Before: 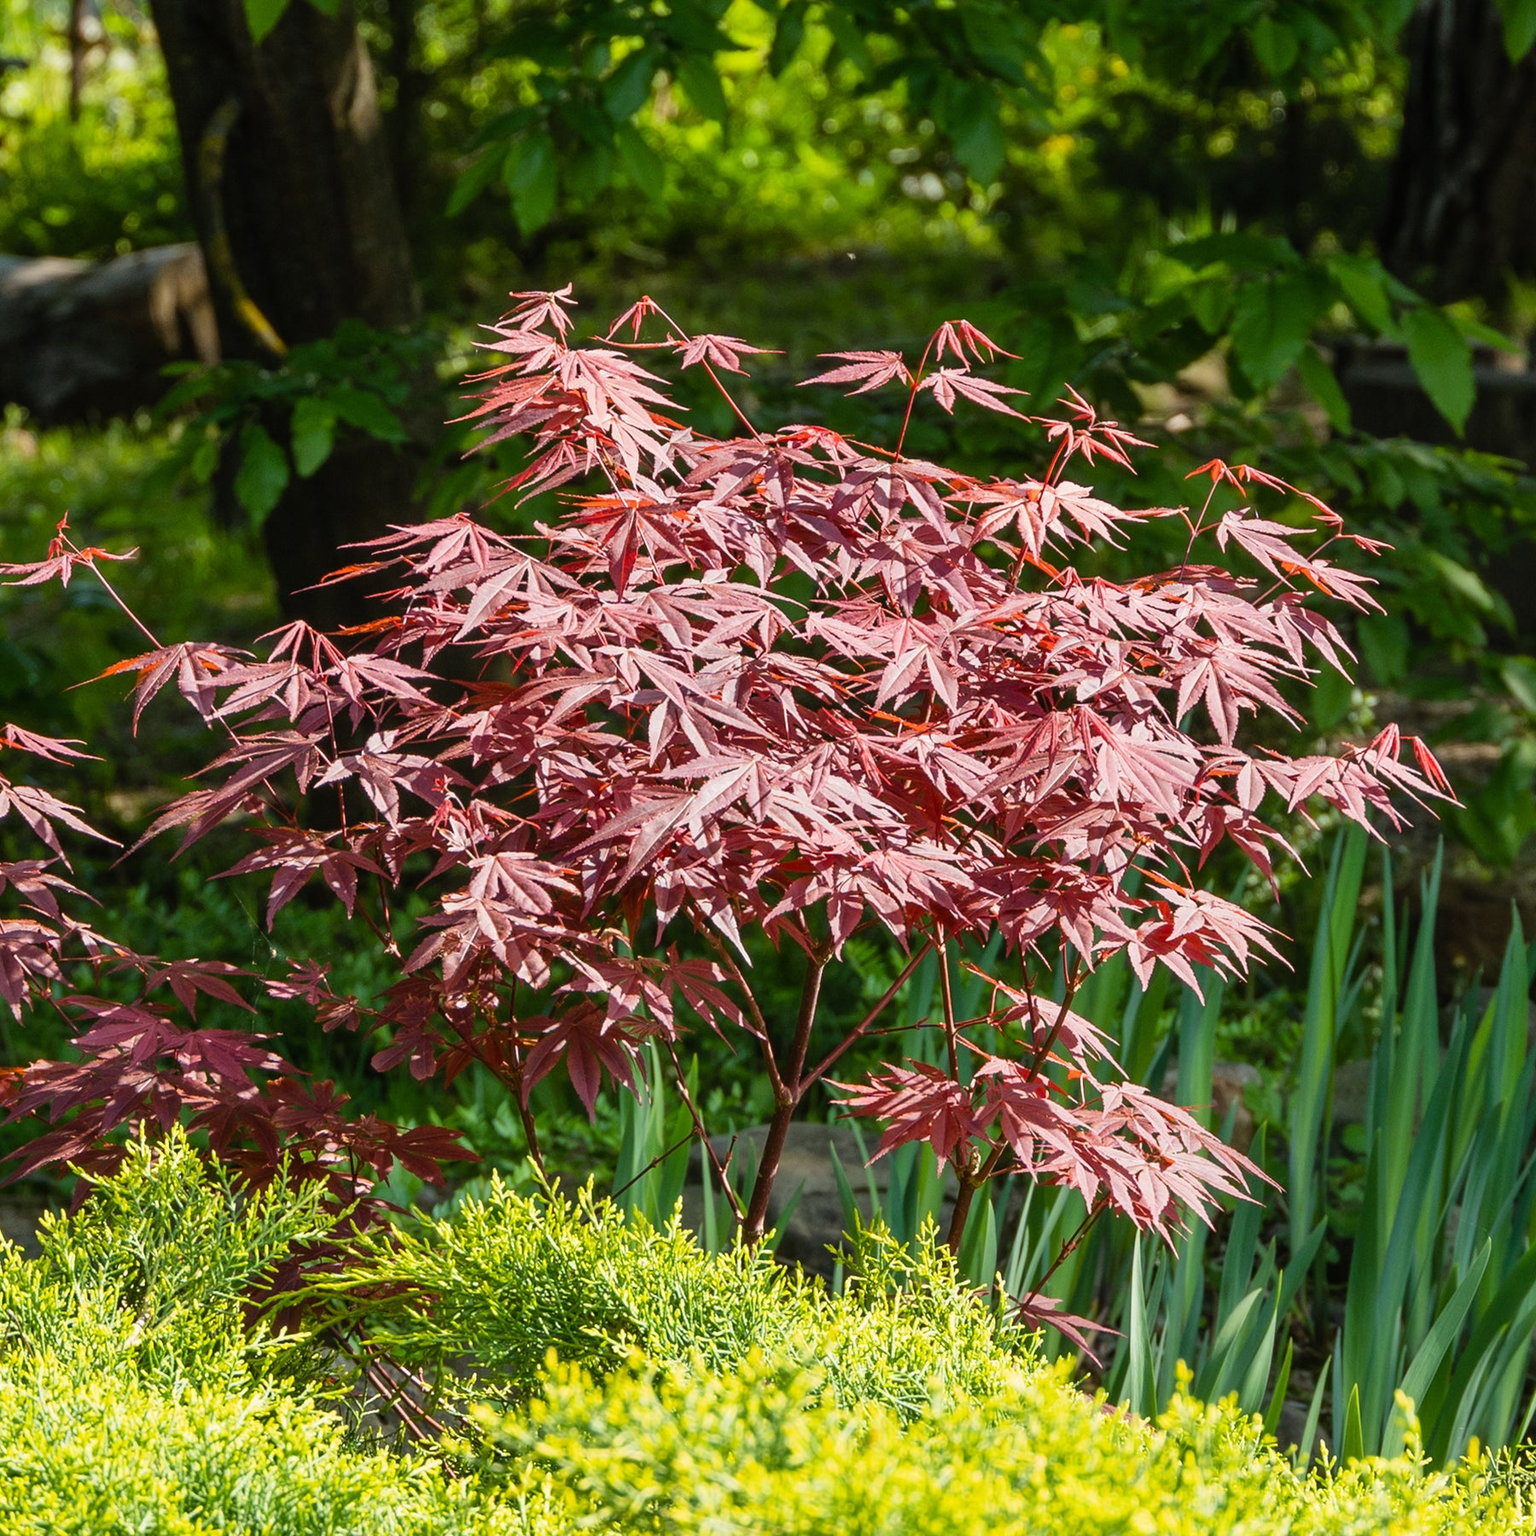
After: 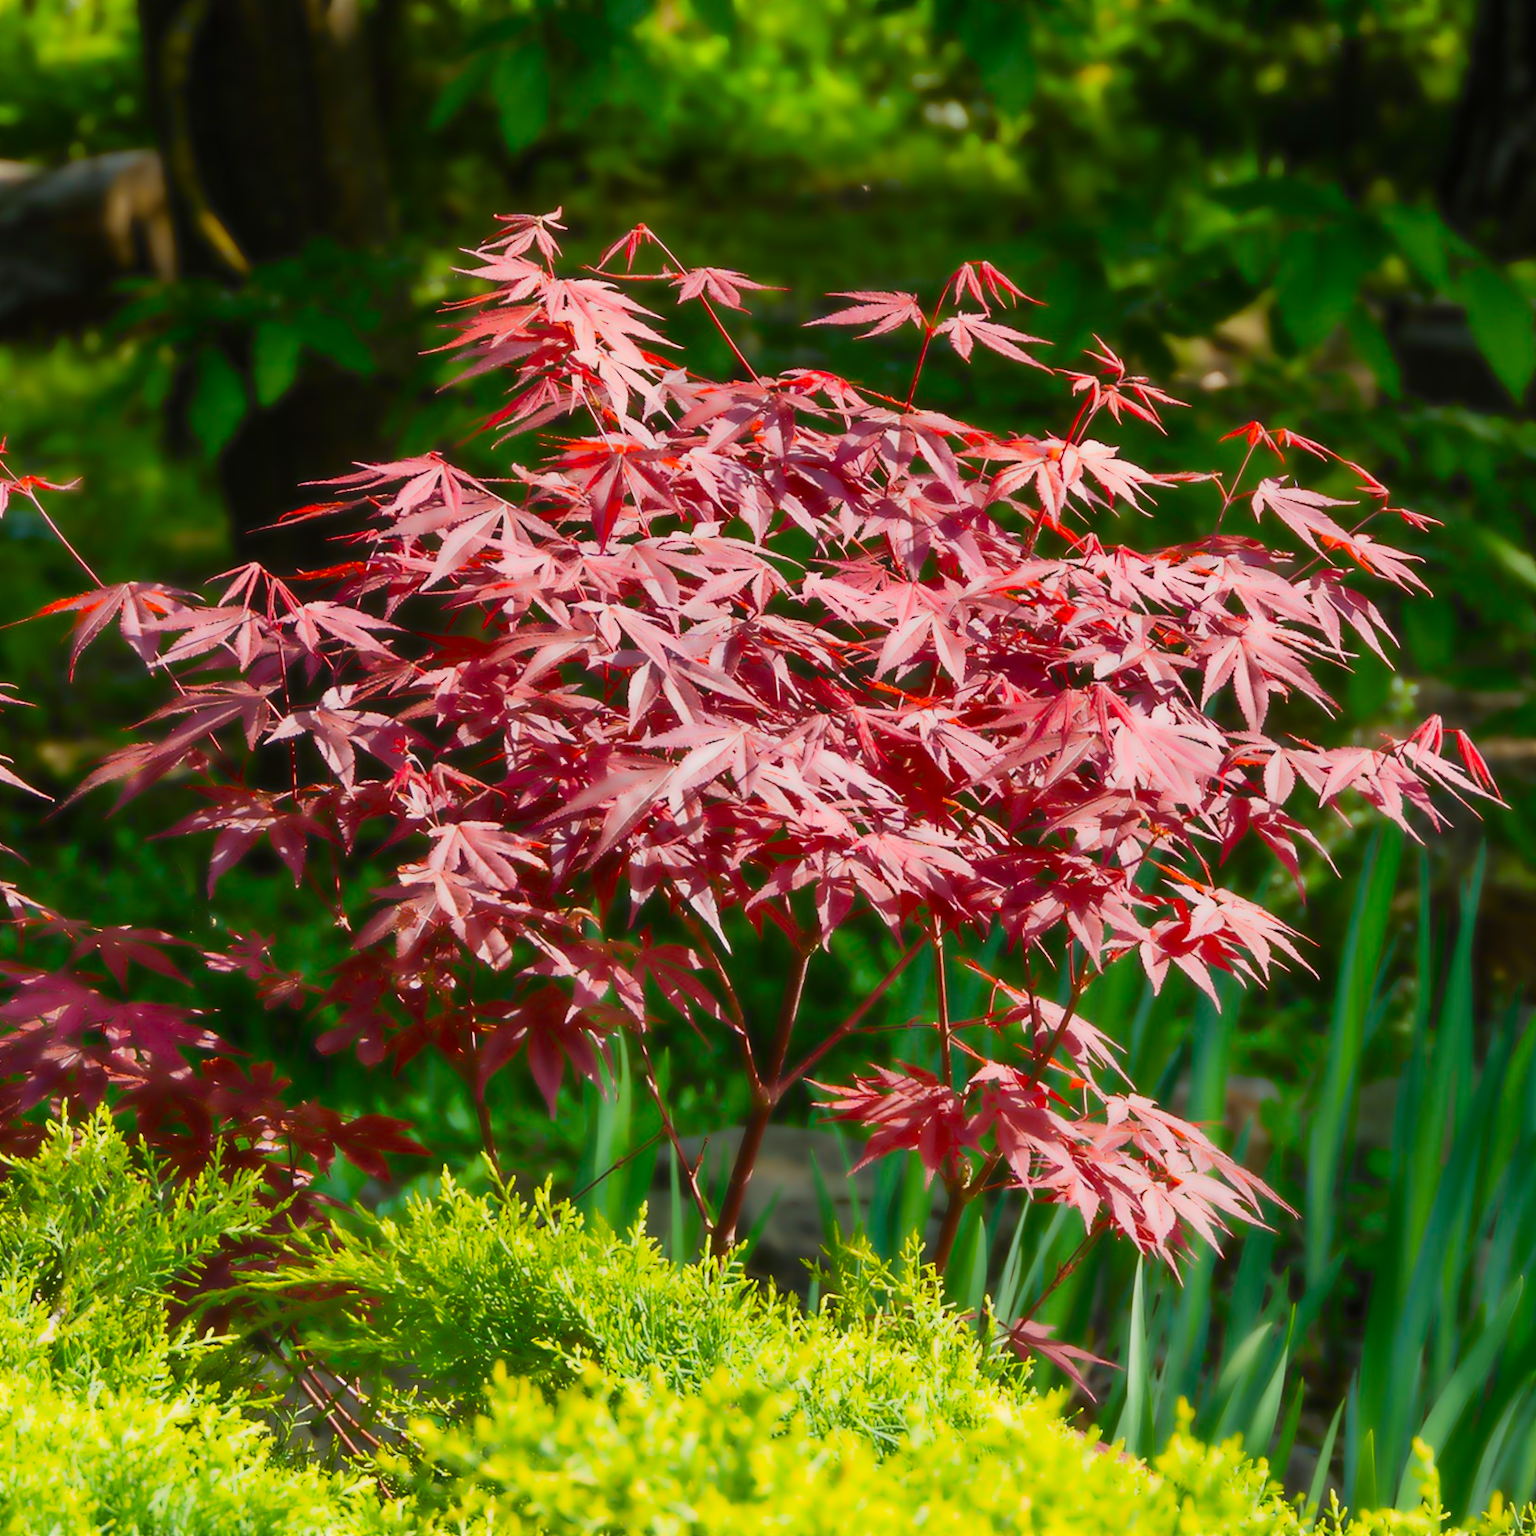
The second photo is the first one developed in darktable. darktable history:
crop and rotate: angle -1.96°, left 3.097%, top 4.154%, right 1.586%, bottom 0.529%
lowpass: radius 4, soften with bilateral filter, unbound 0
contrast brightness saturation: brightness -0.02, saturation 0.35
